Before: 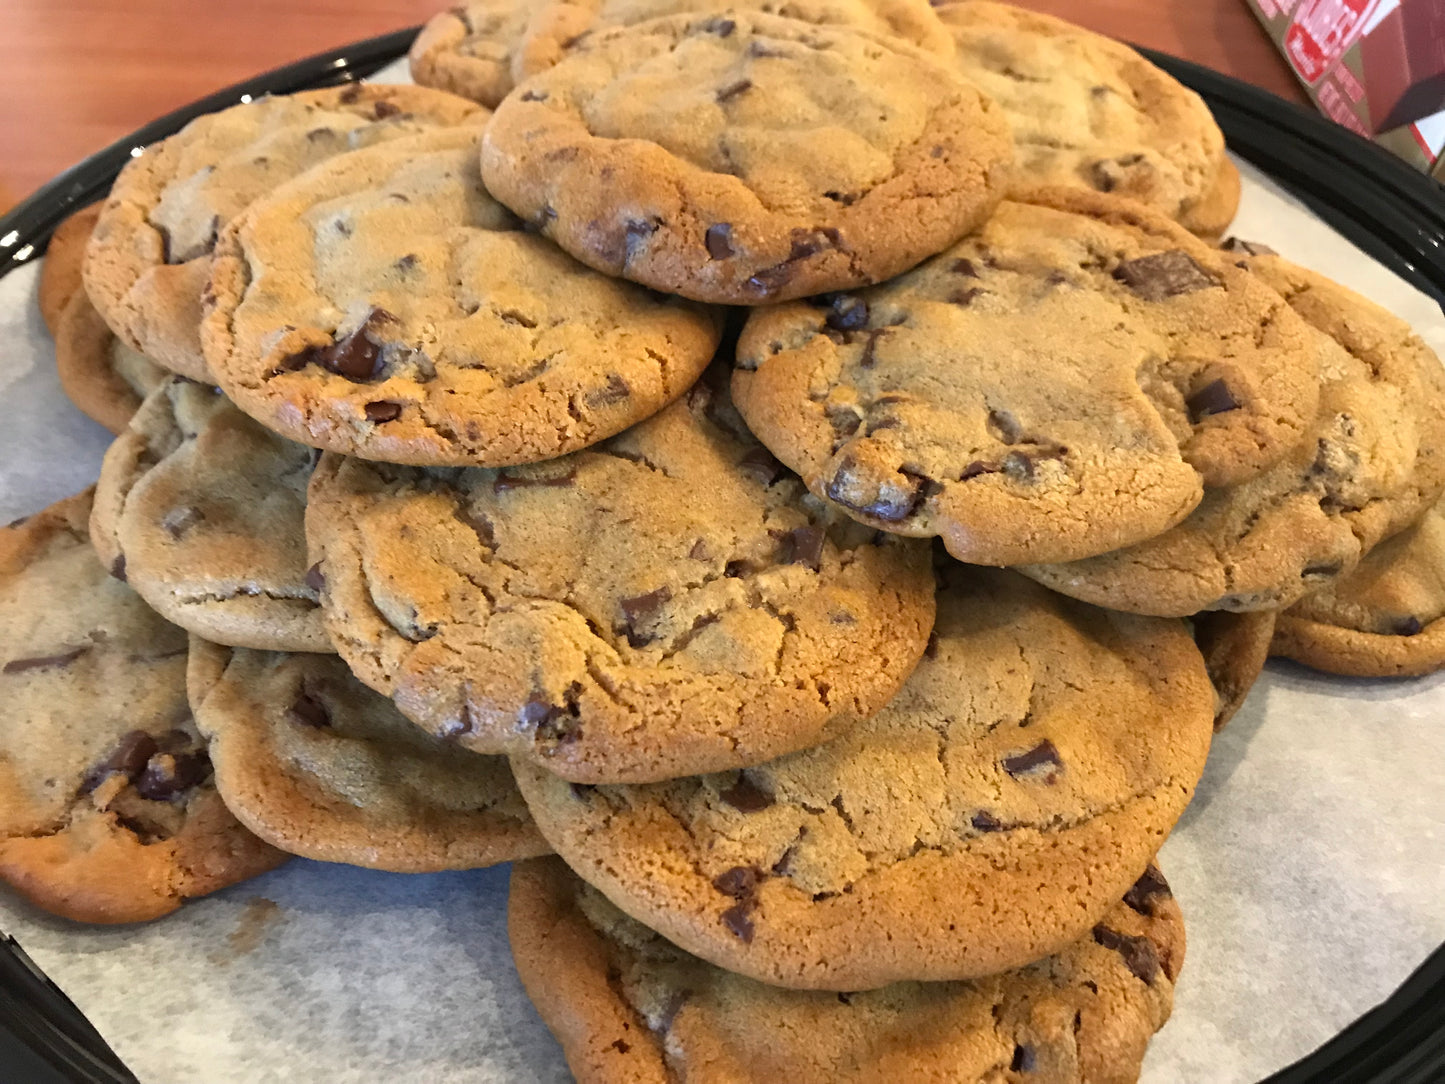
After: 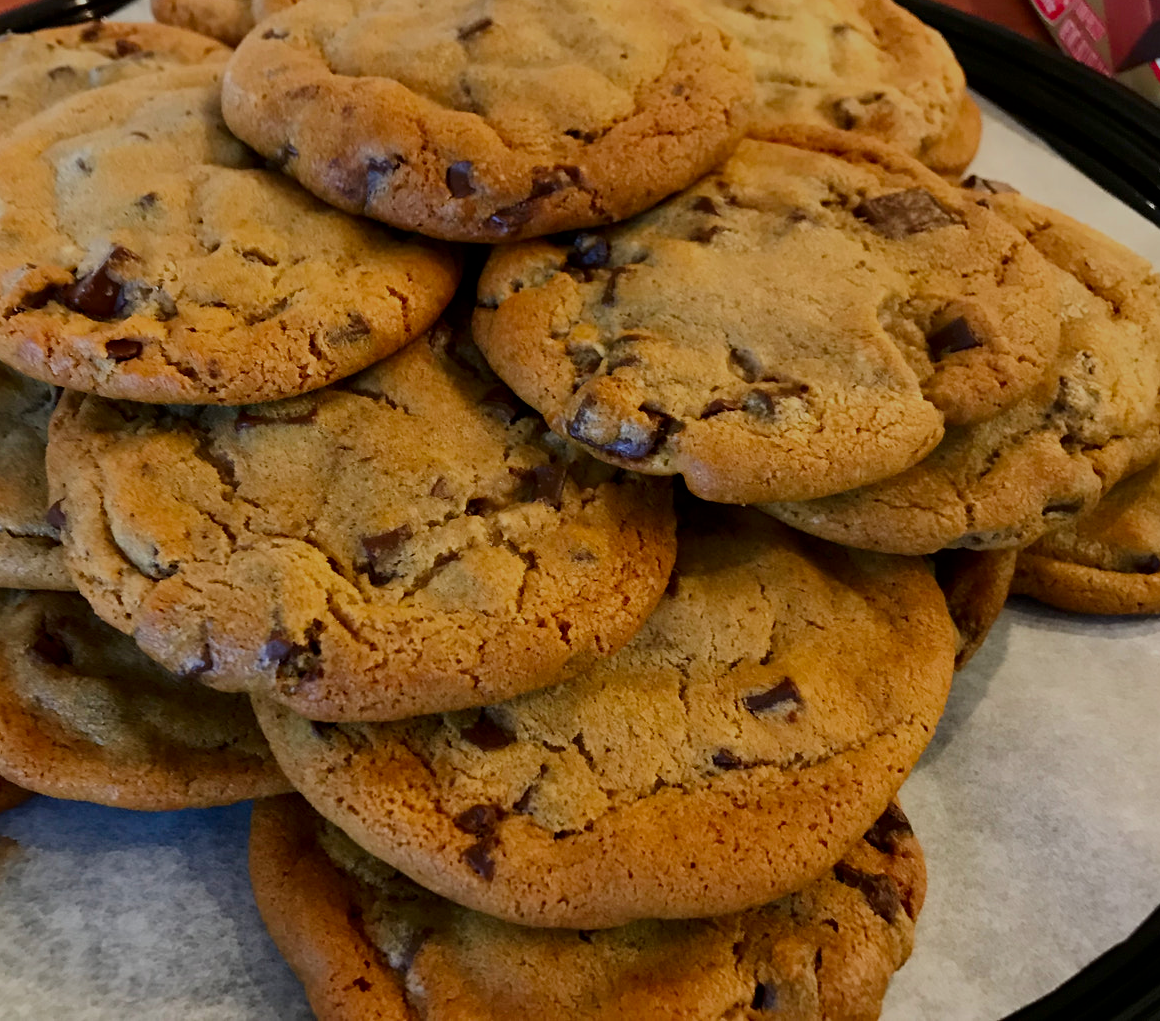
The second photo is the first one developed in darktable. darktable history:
crop and rotate: left 17.959%, top 5.771%, right 1.742%
contrast brightness saturation: brightness -0.25, saturation 0.2
filmic rgb: black relative exposure -7.65 EV, white relative exposure 4.56 EV, hardness 3.61
